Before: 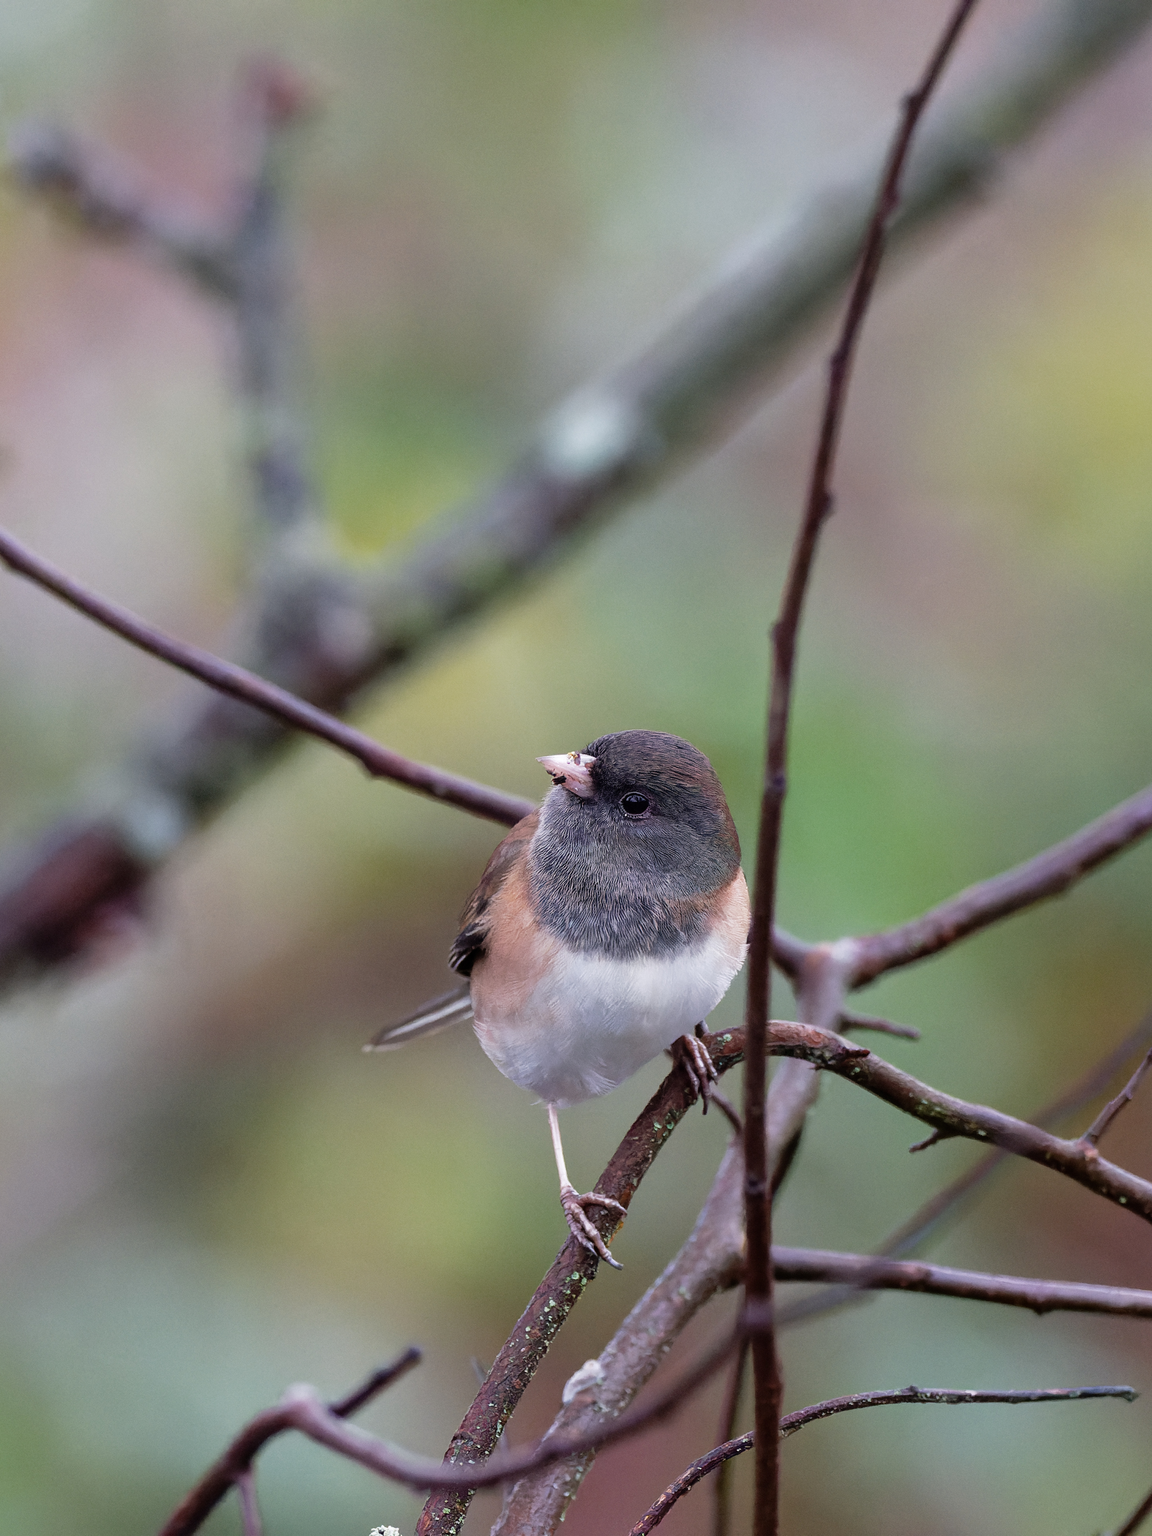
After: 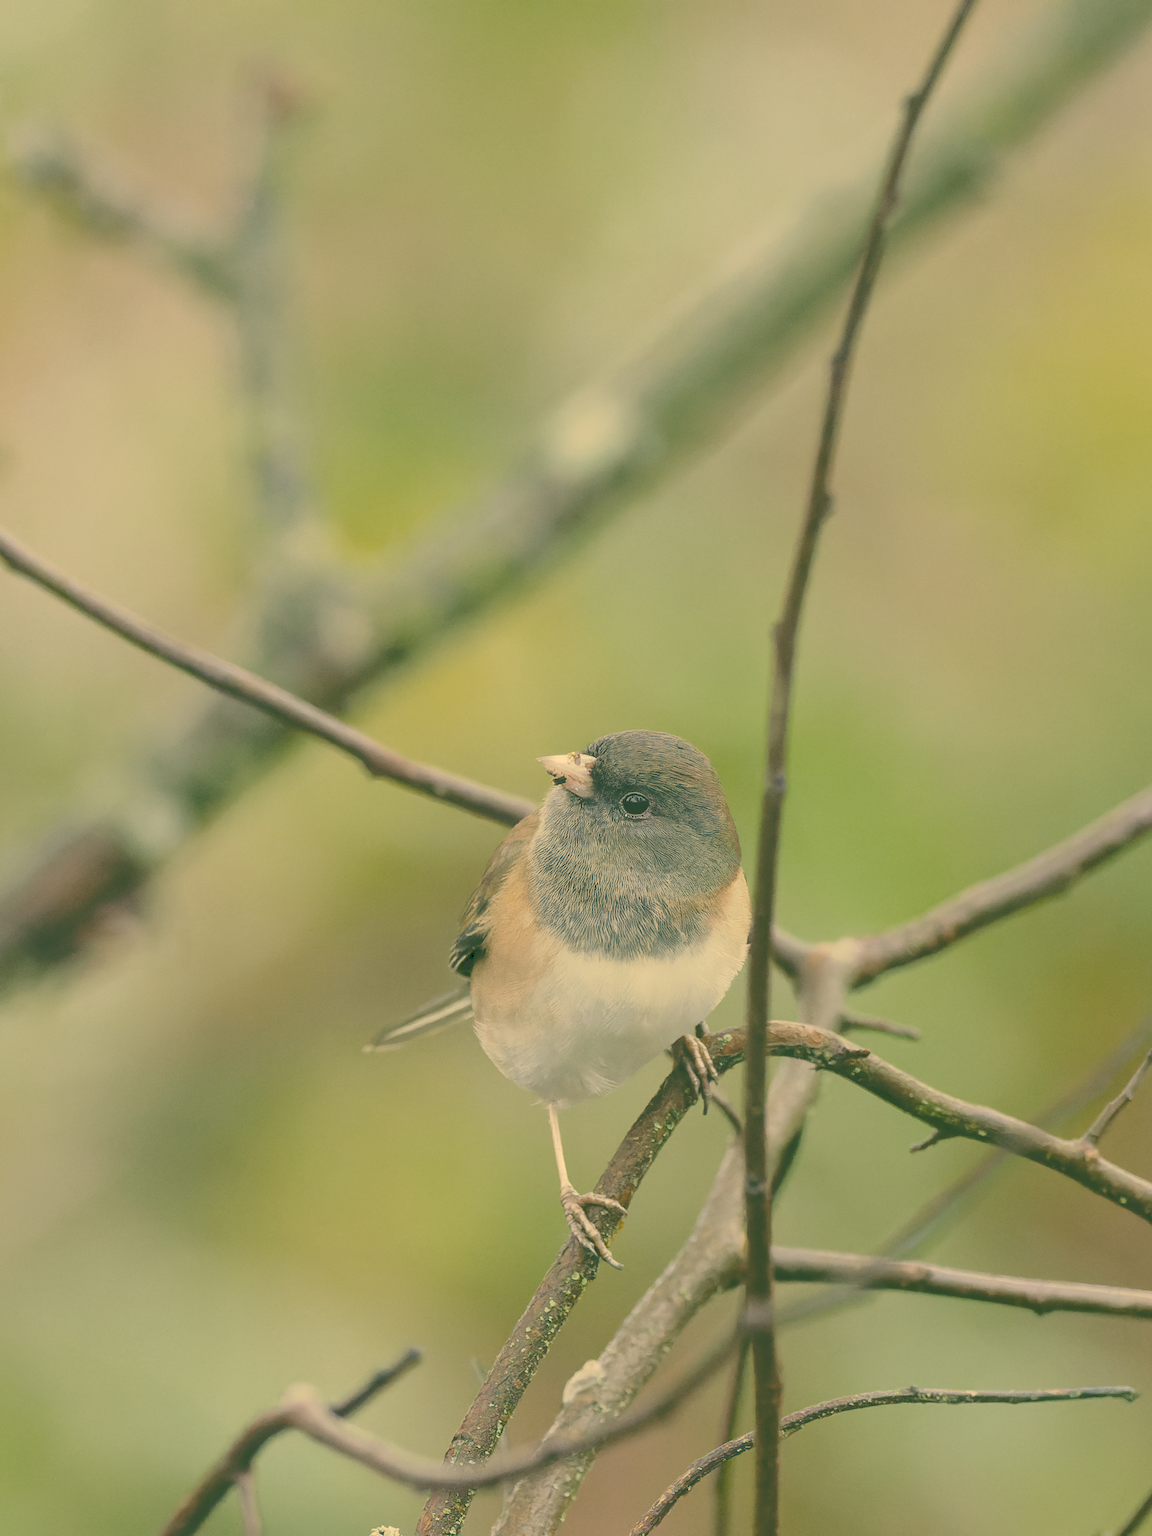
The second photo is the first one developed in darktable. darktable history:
color correction: highlights a* 5.62, highlights b* 33.57, shadows a* -25.86, shadows b* 4.02
color zones: curves: ch0 [(0.203, 0.433) (0.607, 0.517) (0.697, 0.696) (0.705, 0.897)]
tone curve: curves: ch0 [(0, 0) (0.003, 0.275) (0.011, 0.288) (0.025, 0.309) (0.044, 0.326) (0.069, 0.346) (0.1, 0.37) (0.136, 0.396) (0.177, 0.432) (0.224, 0.473) (0.277, 0.516) (0.335, 0.566) (0.399, 0.611) (0.468, 0.661) (0.543, 0.711) (0.623, 0.761) (0.709, 0.817) (0.801, 0.867) (0.898, 0.911) (1, 1)], preserve colors none
